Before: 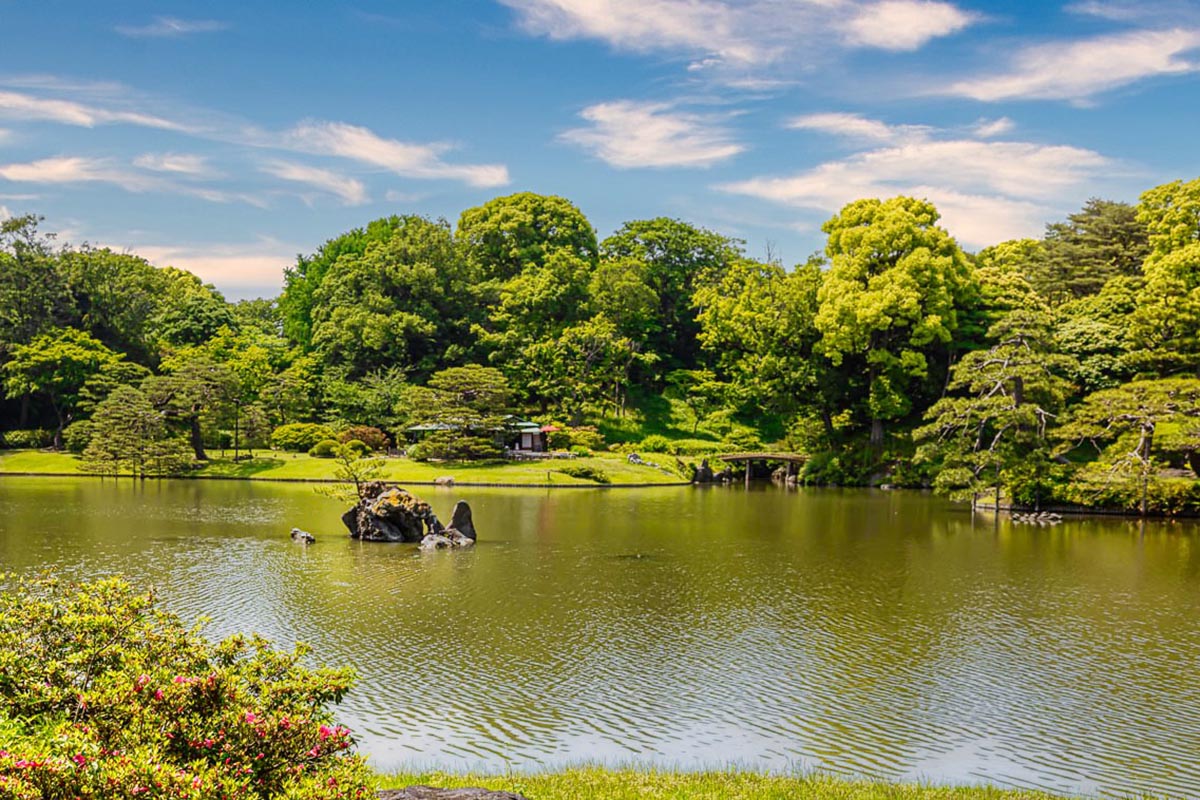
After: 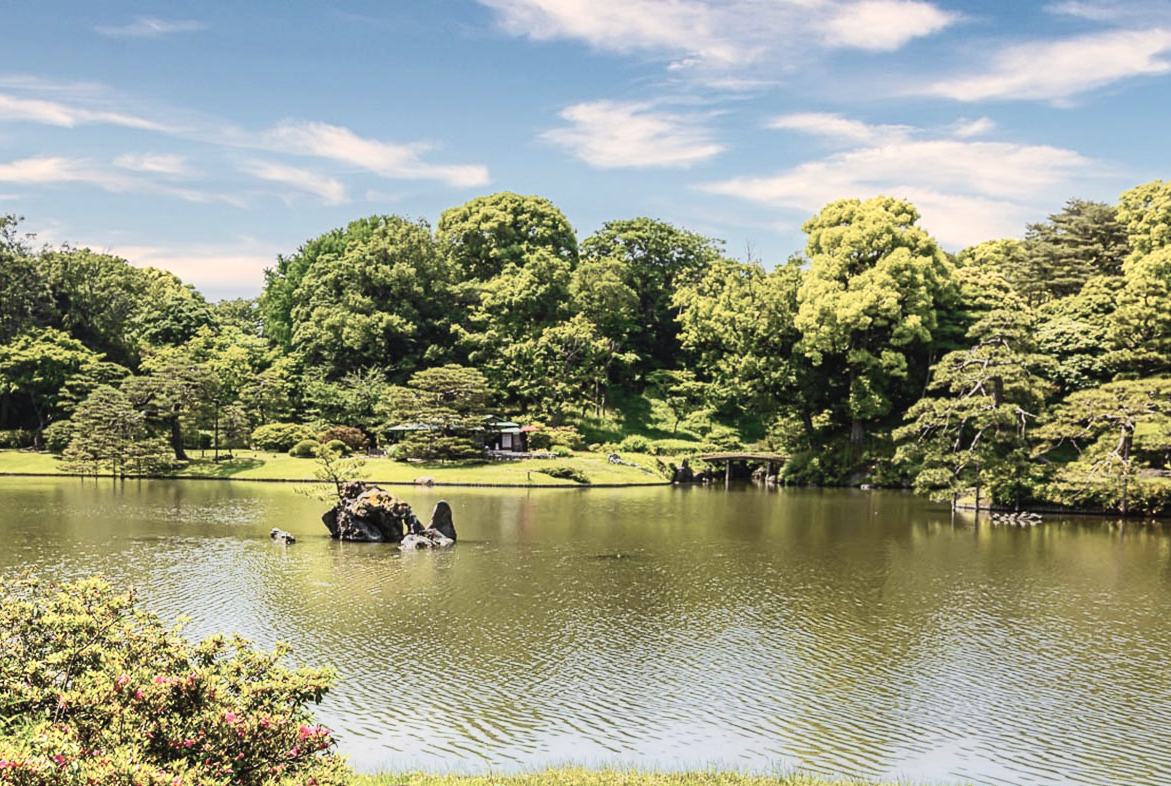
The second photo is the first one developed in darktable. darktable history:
crop and rotate: left 1.736%, right 0.655%, bottom 1.729%
contrast brightness saturation: contrast -0.052, saturation -0.405
tone equalizer: -8 EV 0.018 EV, -7 EV -0.011 EV, -6 EV 0.019 EV, -5 EV 0.055 EV, -4 EV 0.288 EV, -3 EV 0.621 EV, -2 EV 0.589 EV, -1 EV 0.208 EV, +0 EV 0.025 EV, edges refinement/feathering 500, mask exposure compensation -1.57 EV, preserve details no
